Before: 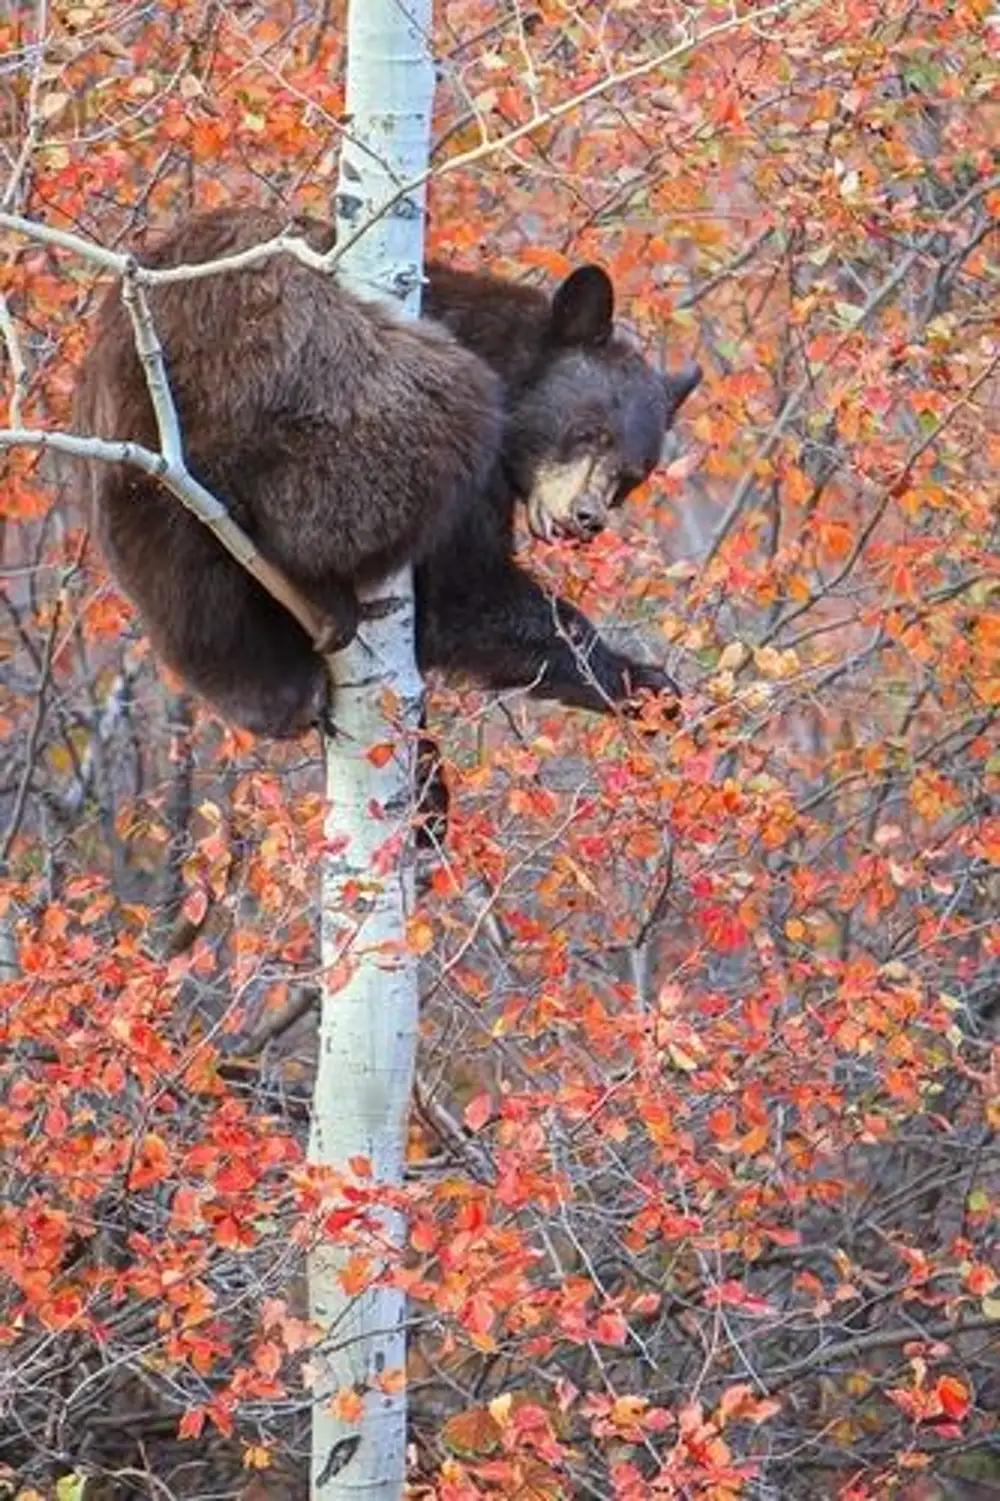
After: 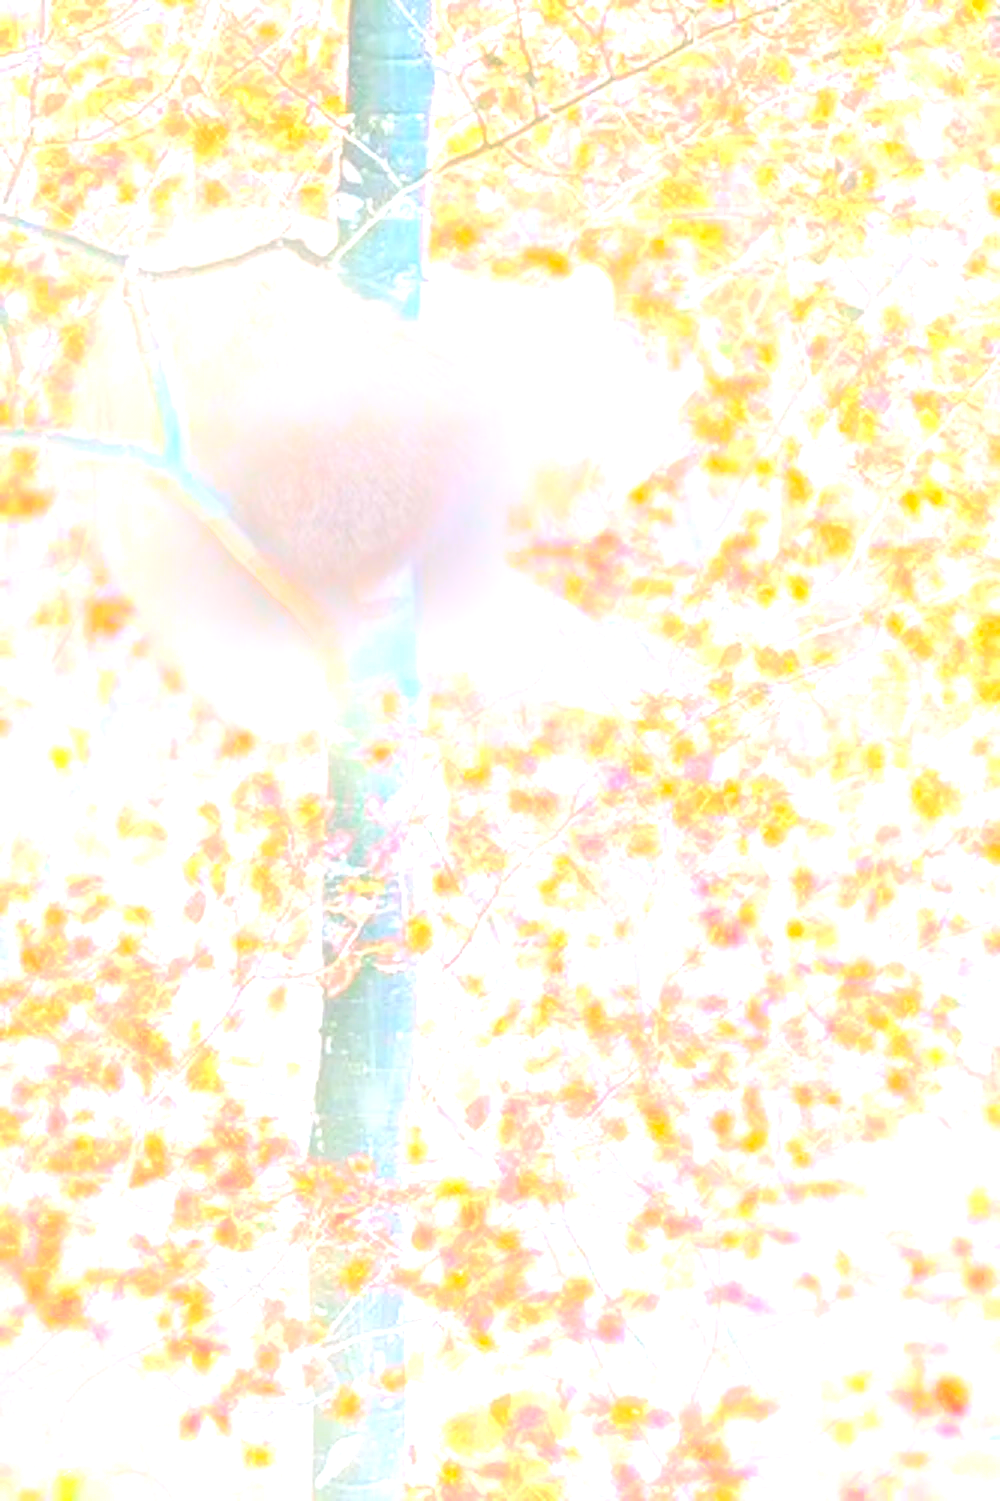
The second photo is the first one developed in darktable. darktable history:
bloom: size 25%, threshold 5%, strength 90%
color balance rgb: perceptual saturation grading › global saturation 30%, global vibrance 20%
exposure: black level correction 0, exposure 1.1 EV, compensate exposure bias true, compensate highlight preservation false
